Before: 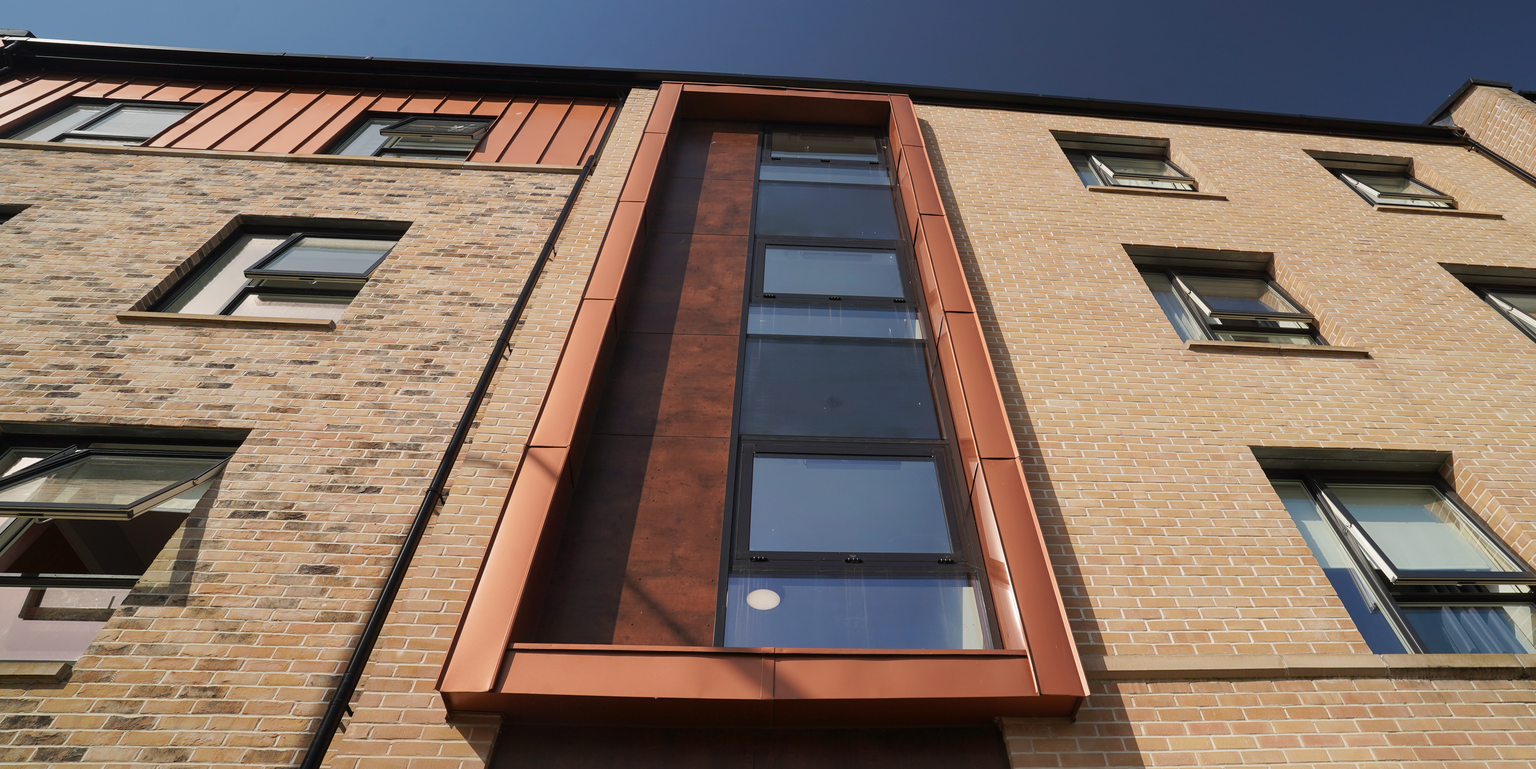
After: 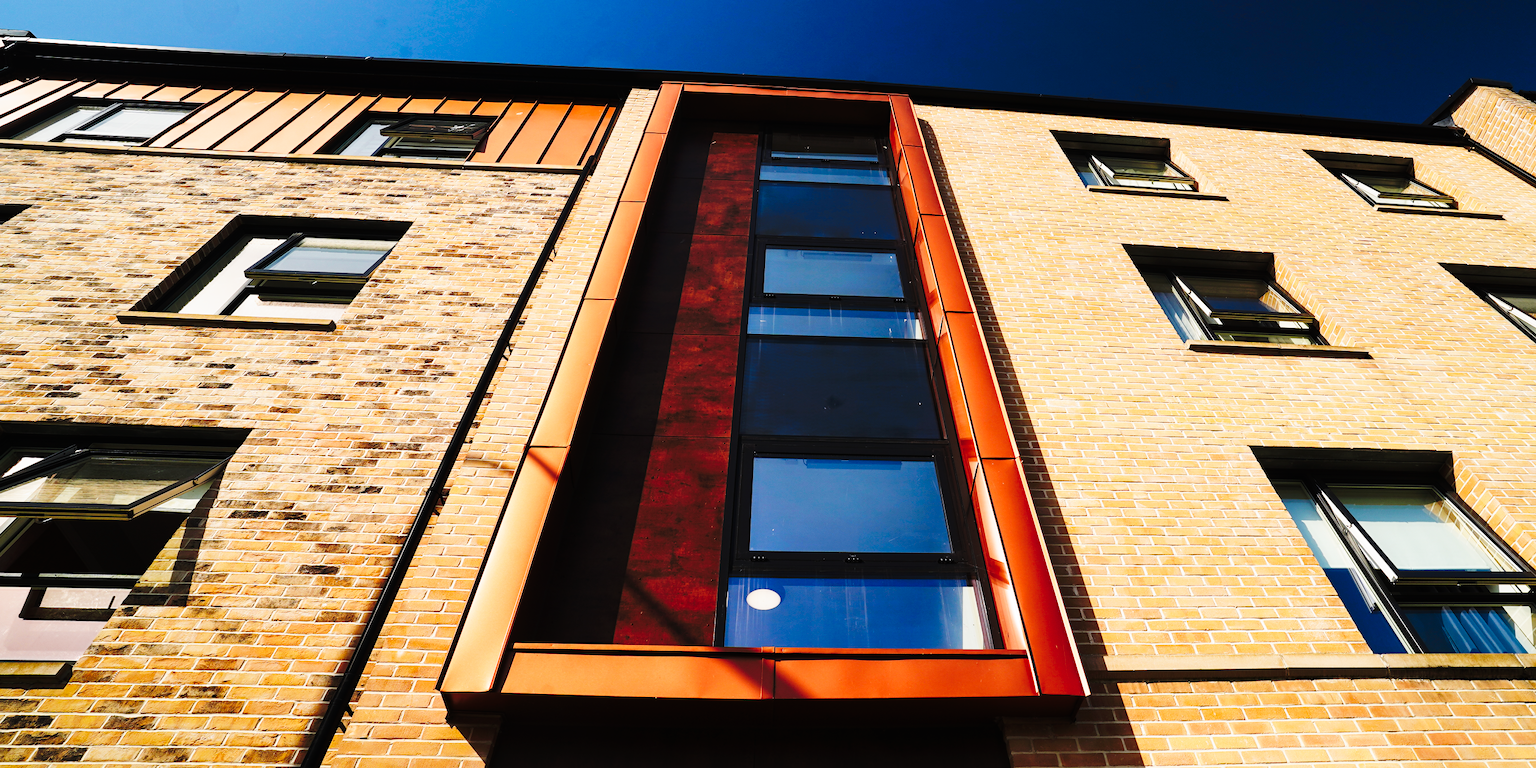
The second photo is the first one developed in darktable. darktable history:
shadows and highlights: radius 125.46, shadows 21.19, highlights -21.19, low approximation 0.01
tone curve: curves: ch0 [(0, 0) (0.003, 0.004) (0.011, 0.006) (0.025, 0.008) (0.044, 0.012) (0.069, 0.017) (0.1, 0.021) (0.136, 0.029) (0.177, 0.043) (0.224, 0.062) (0.277, 0.108) (0.335, 0.166) (0.399, 0.301) (0.468, 0.467) (0.543, 0.64) (0.623, 0.803) (0.709, 0.908) (0.801, 0.969) (0.898, 0.988) (1, 1)], preserve colors none
